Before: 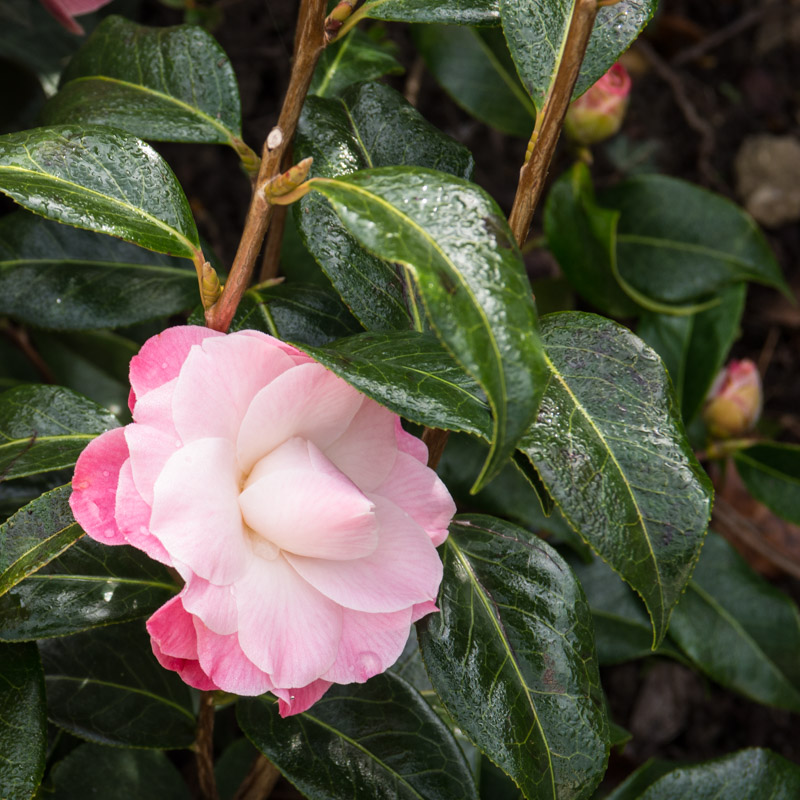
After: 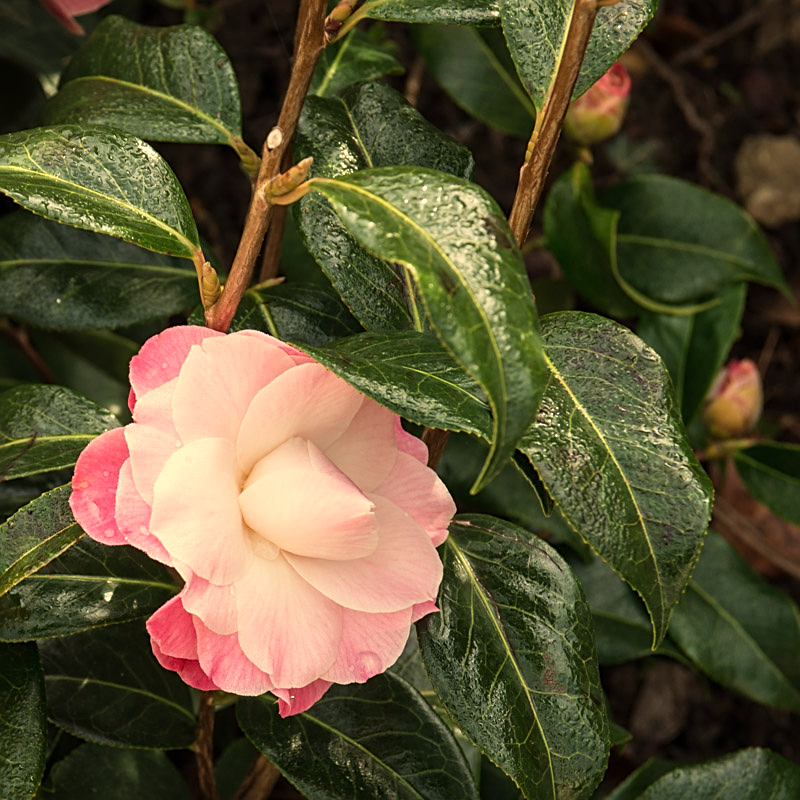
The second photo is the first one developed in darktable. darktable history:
sharpen: on, module defaults
white balance: red 1.08, blue 0.791
velvia: strength 15%
contrast brightness saturation: saturation -0.05
